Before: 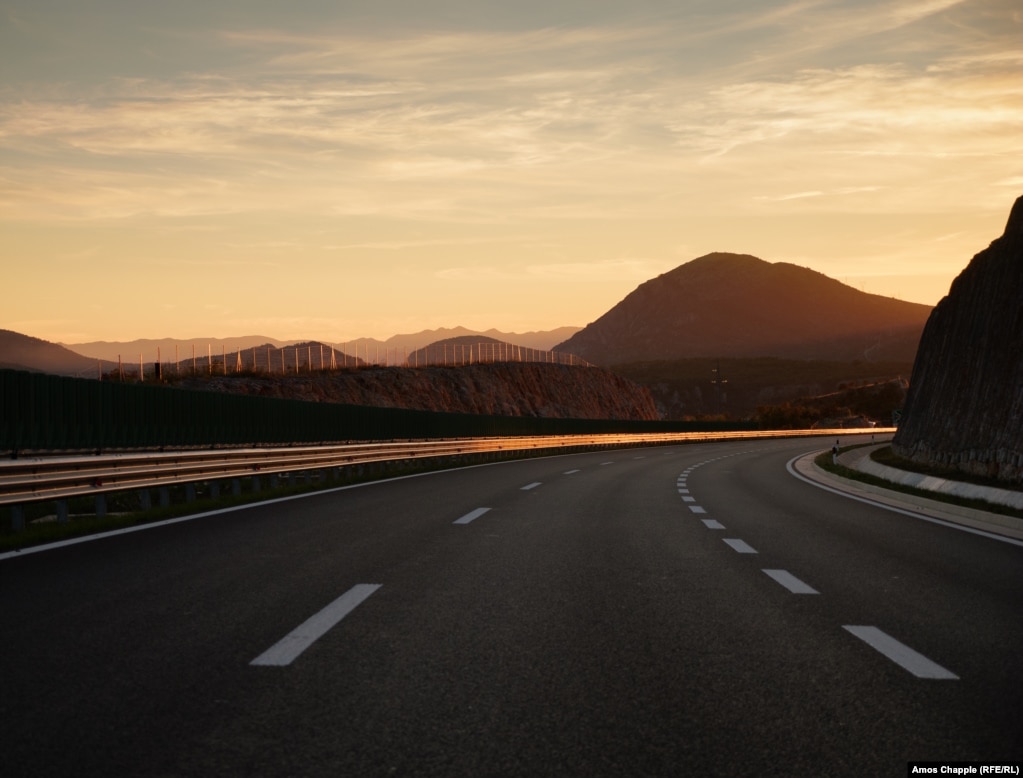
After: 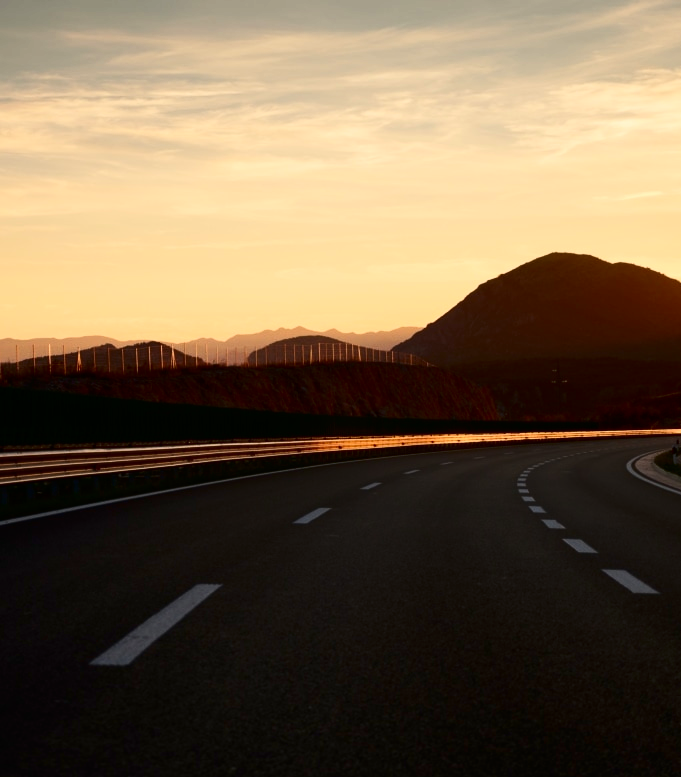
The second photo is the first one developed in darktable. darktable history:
crop and rotate: left 15.645%, right 17.785%
contrast brightness saturation: contrast 0.305, brightness -0.072, saturation 0.172
